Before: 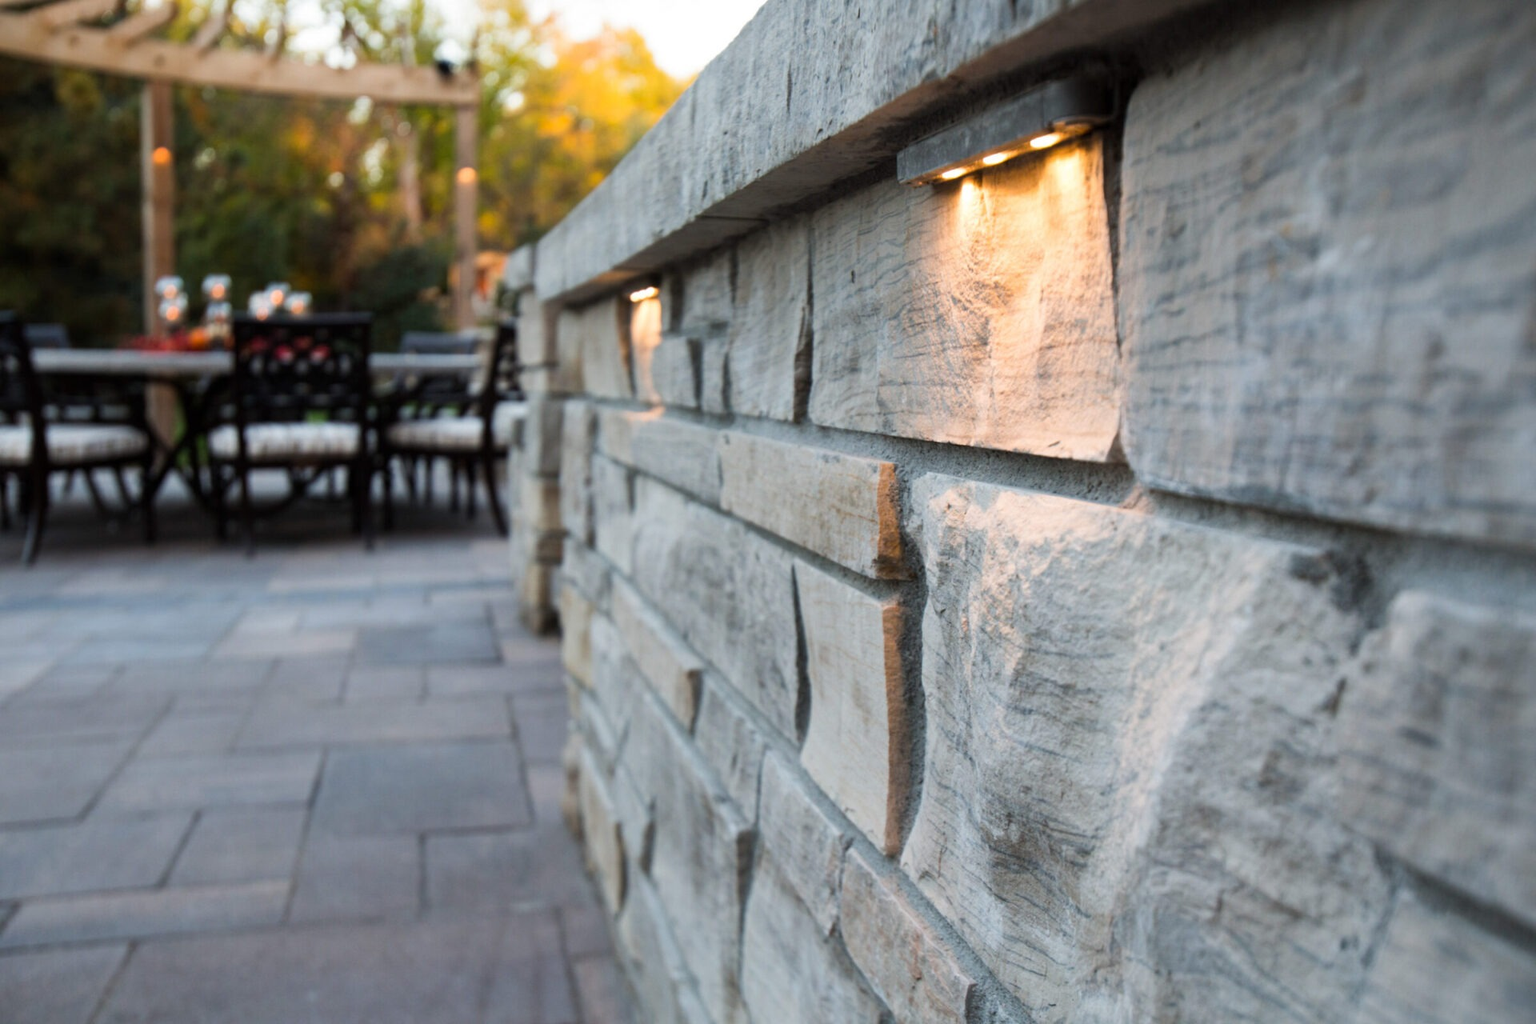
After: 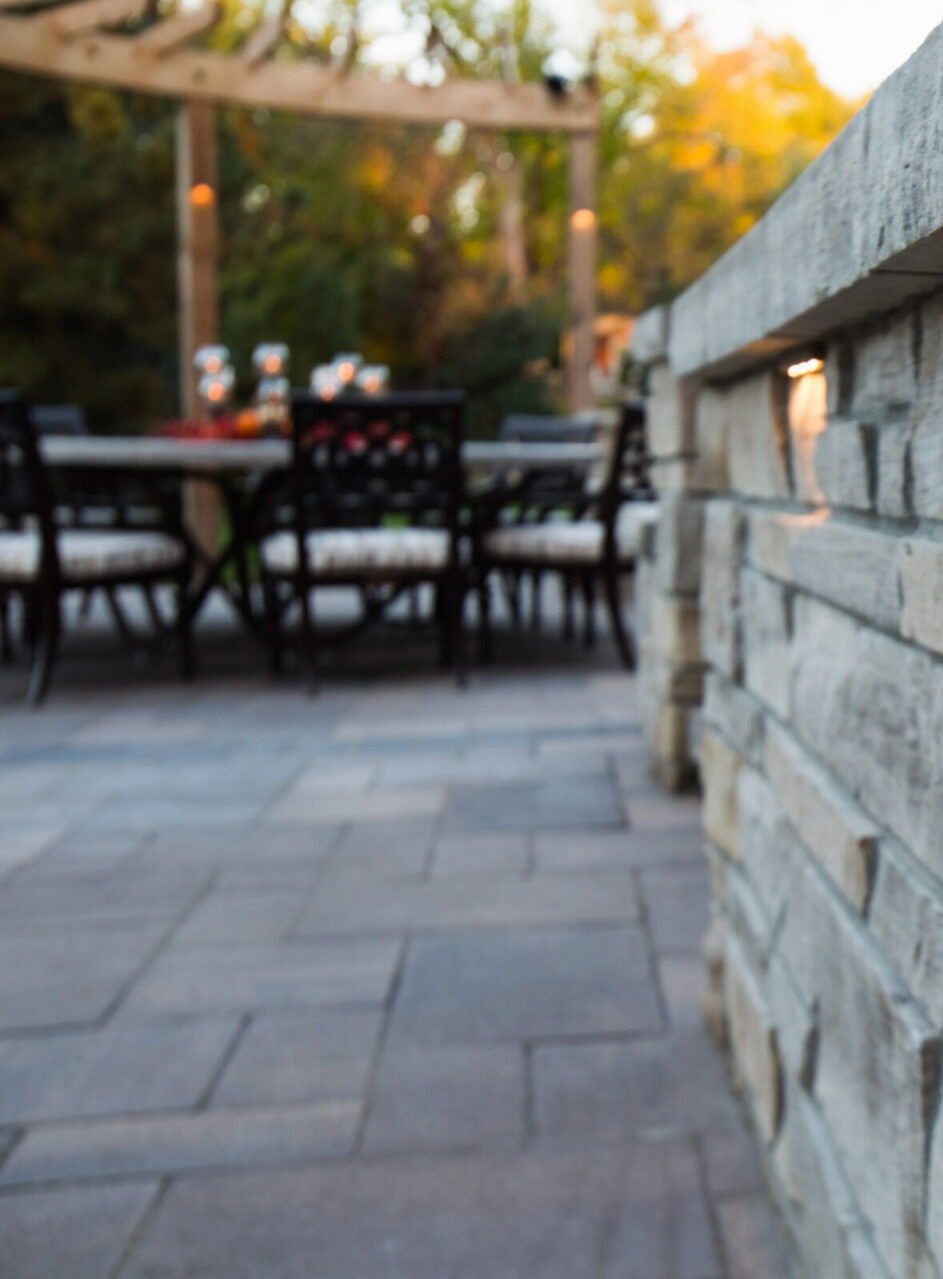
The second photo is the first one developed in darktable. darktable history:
contrast brightness saturation: contrast -0.02, brightness -0.01, saturation 0.03
crop and rotate: left 0%, top 0%, right 50.845%
